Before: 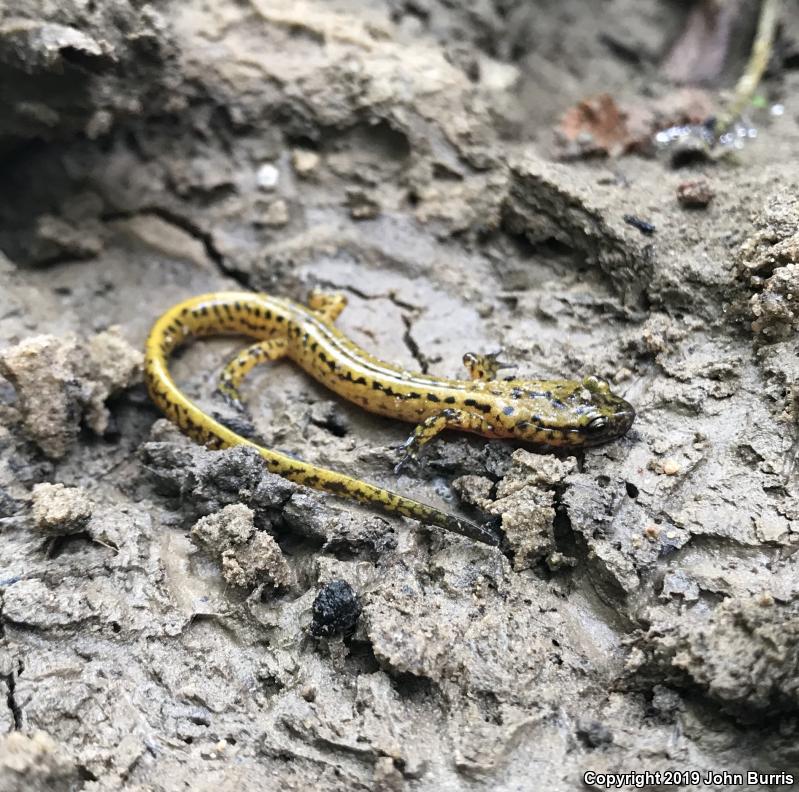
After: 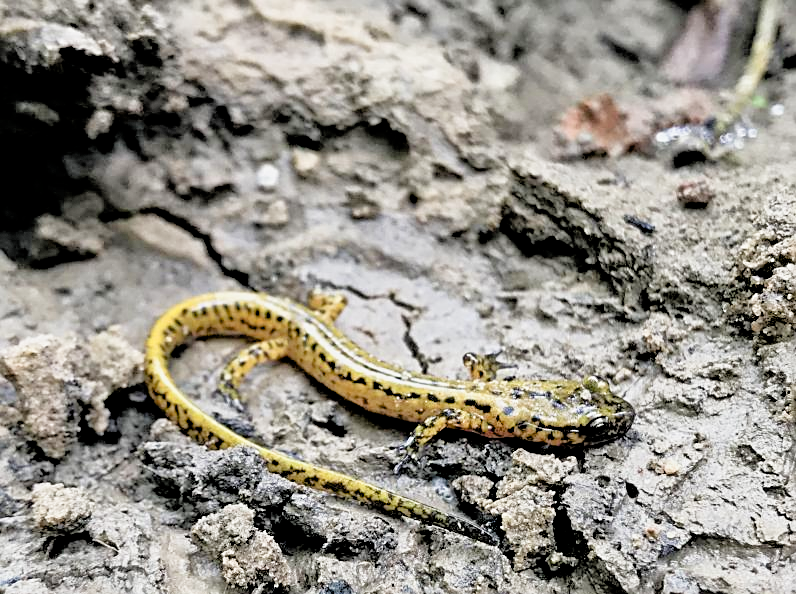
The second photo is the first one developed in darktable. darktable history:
filmic rgb: black relative exposure -5 EV, white relative exposure 3.2 EV, hardness 3.42, contrast 1.2, highlights saturation mix -50%
crop: bottom 24.967%
sharpen: on, module defaults
local contrast: mode bilateral grid, contrast 10, coarseness 25, detail 115%, midtone range 0.2
tone equalizer: -7 EV 0.15 EV, -6 EV 0.6 EV, -5 EV 1.15 EV, -4 EV 1.33 EV, -3 EV 1.15 EV, -2 EV 0.6 EV, -1 EV 0.15 EV, mask exposure compensation -0.5 EV
exposure: black level correction 0.01, exposure 0.014 EV, compensate highlight preservation false
